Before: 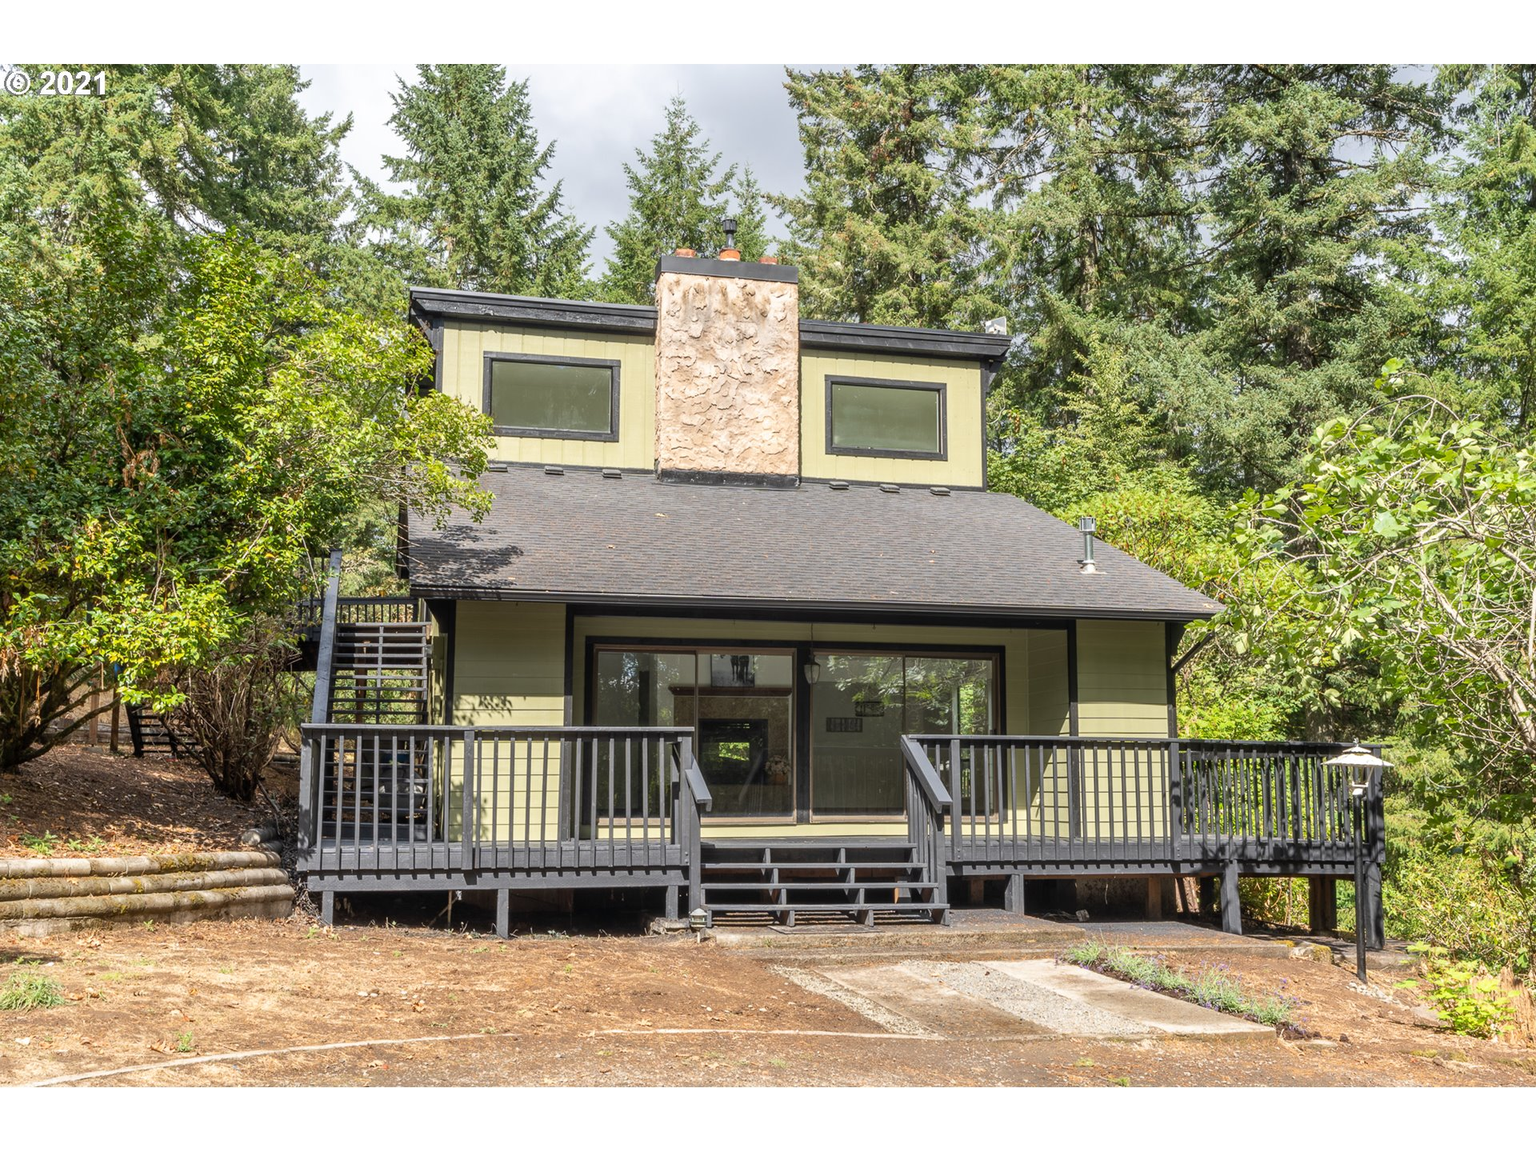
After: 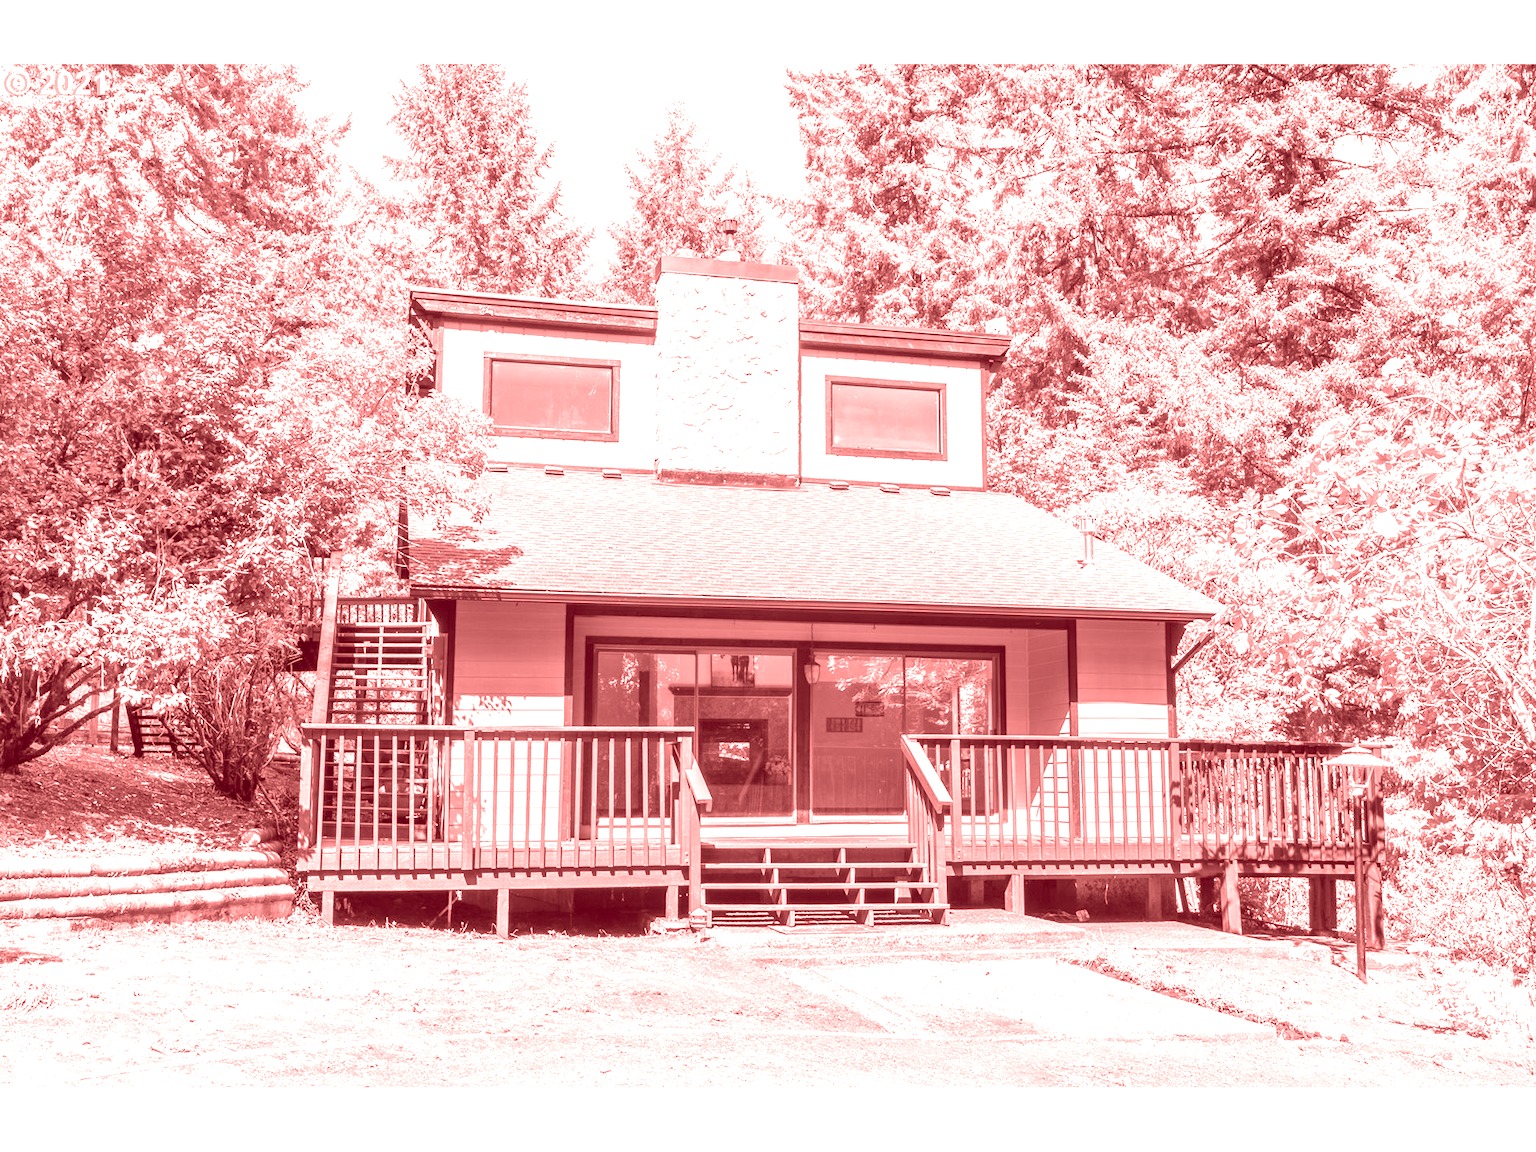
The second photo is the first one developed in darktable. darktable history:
velvia: strength 15%
exposure: black level correction 0, exposure 1.2 EV, compensate highlight preservation false
colorize: saturation 60%, source mix 100%
